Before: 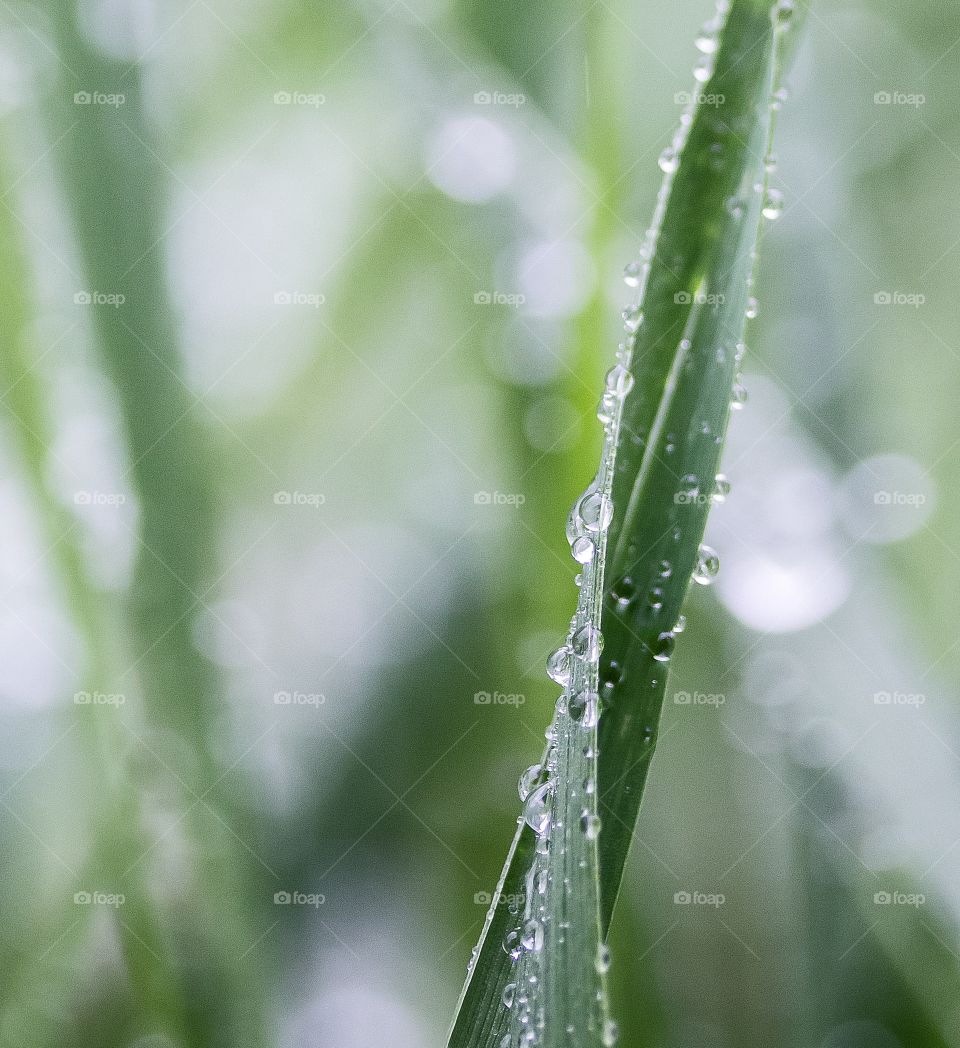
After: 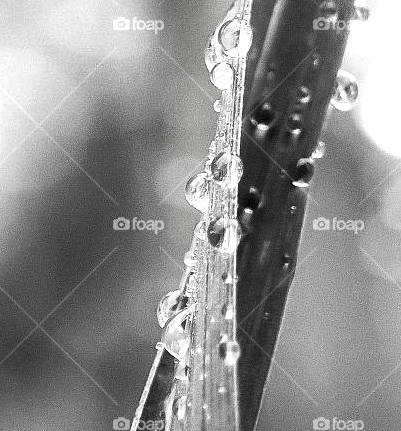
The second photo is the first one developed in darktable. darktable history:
crop: left 37.673%, top 45.286%, right 20.491%, bottom 13.499%
shadows and highlights: shadows 43.57, white point adjustment -1.56, soften with gaussian
tone equalizer: -8 EV -0.723 EV, -7 EV -0.688 EV, -6 EV -0.632 EV, -5 EV -0.411 EV, -3 EV 0.379 EV, -2 EV 0.6 EV, -1 EV 0.676 EV, +0 EV 0.766 EV, mask exposure compensation -0.49 EV
local contrast: mode bilateral grid, contrast 20, coarseness 50, detail 178%, midtone range 0.2
contrast brightness saturation: saturation -0.986
